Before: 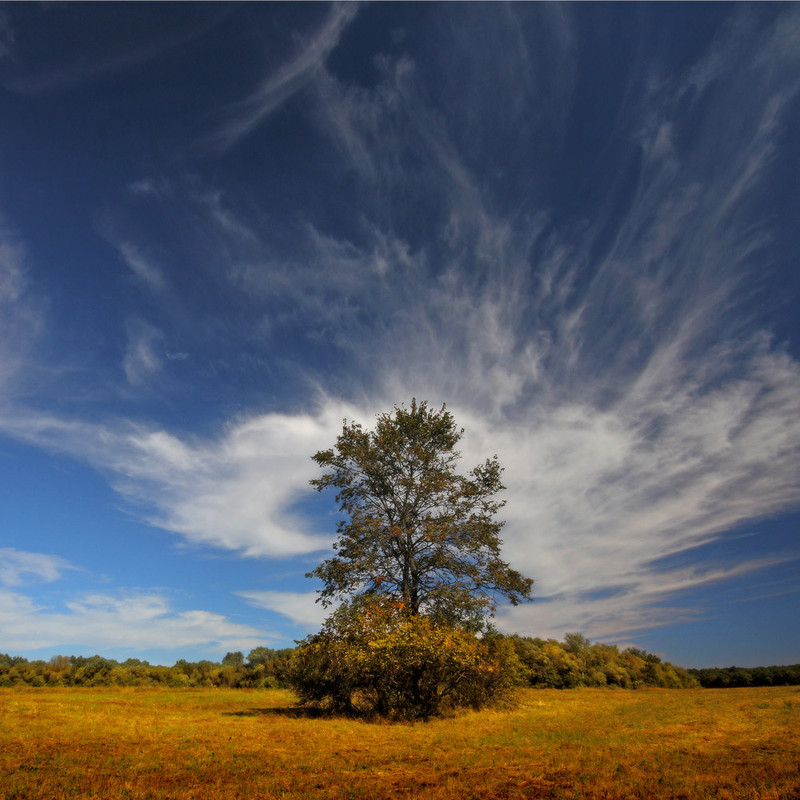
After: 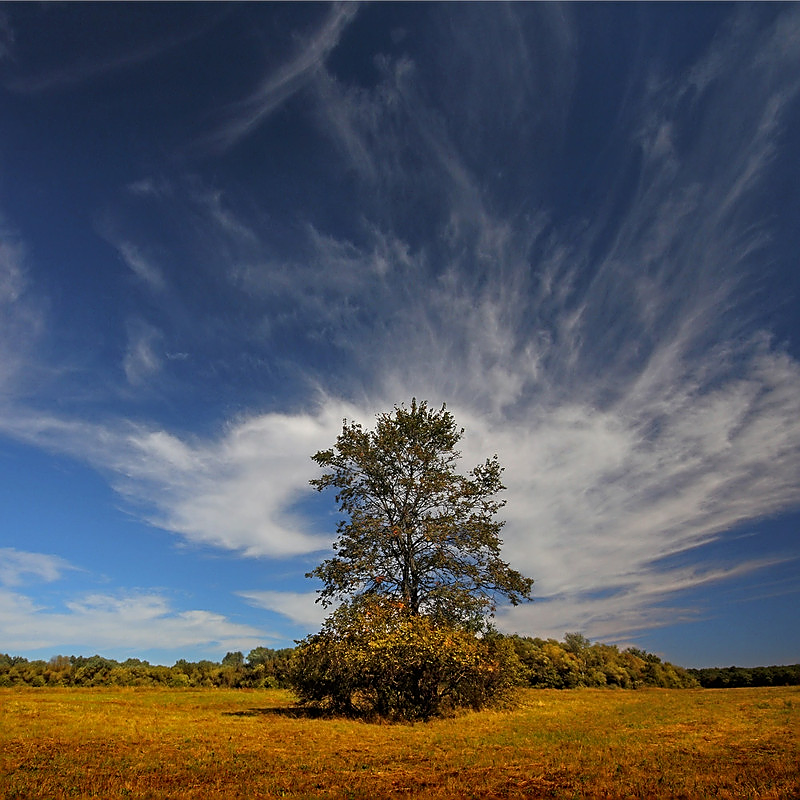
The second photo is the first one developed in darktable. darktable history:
shadows and highlights: shadows -20, white point adjustment -2, highlights -35
sharpen: radius 1.4, amount 1.25, threshold 0.7
